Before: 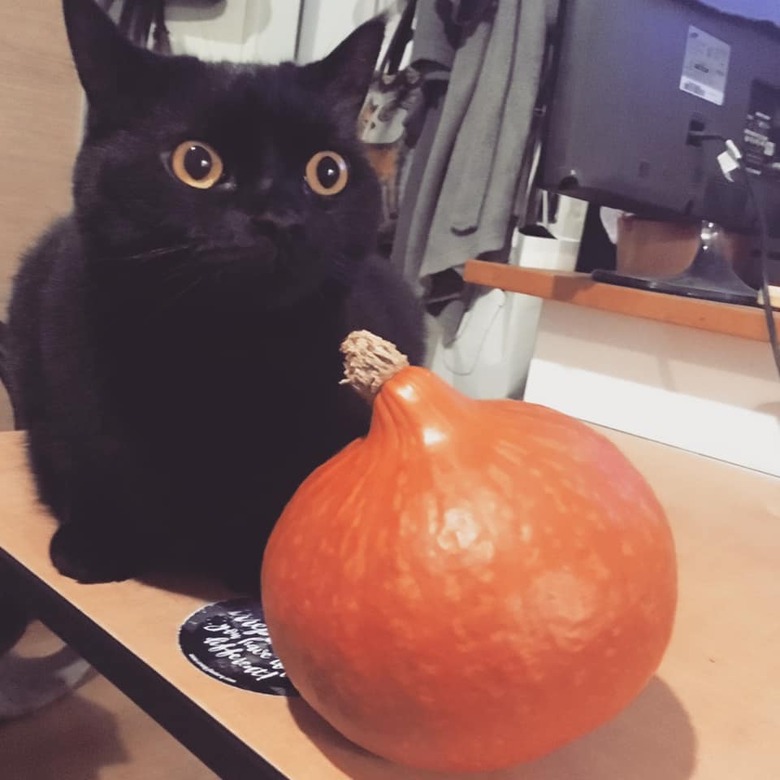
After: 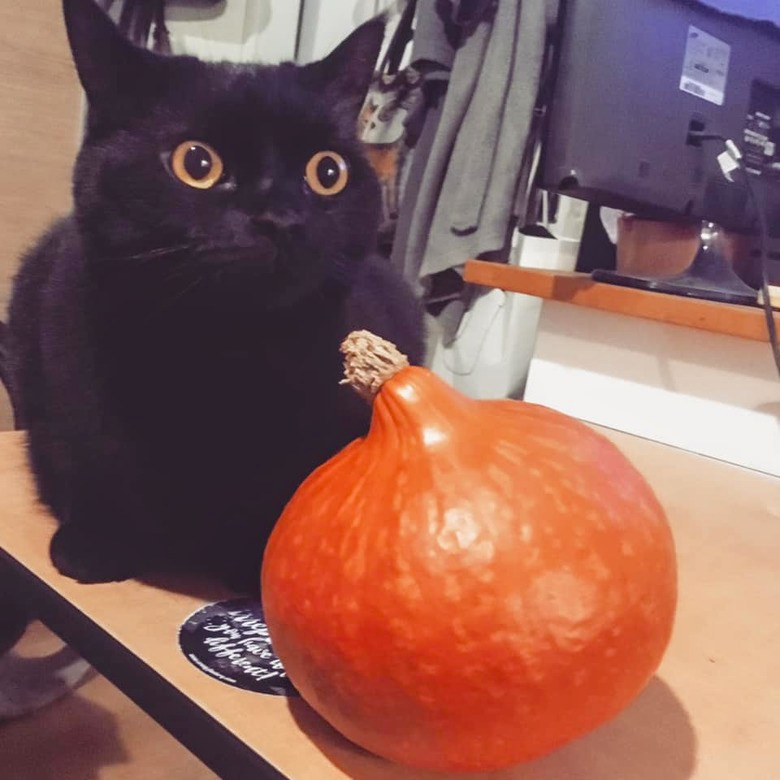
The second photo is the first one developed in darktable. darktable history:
color balance rgb: power › hue 63.11°, perceptual saturation grading › global saturation 27.281%, perceptual saturation grading › highlights -28.073%, perceptual saturation grading › mid-tones 15.598%, perceptual saturation grading › shadows 33.72%
local contrast: on, module defaults
